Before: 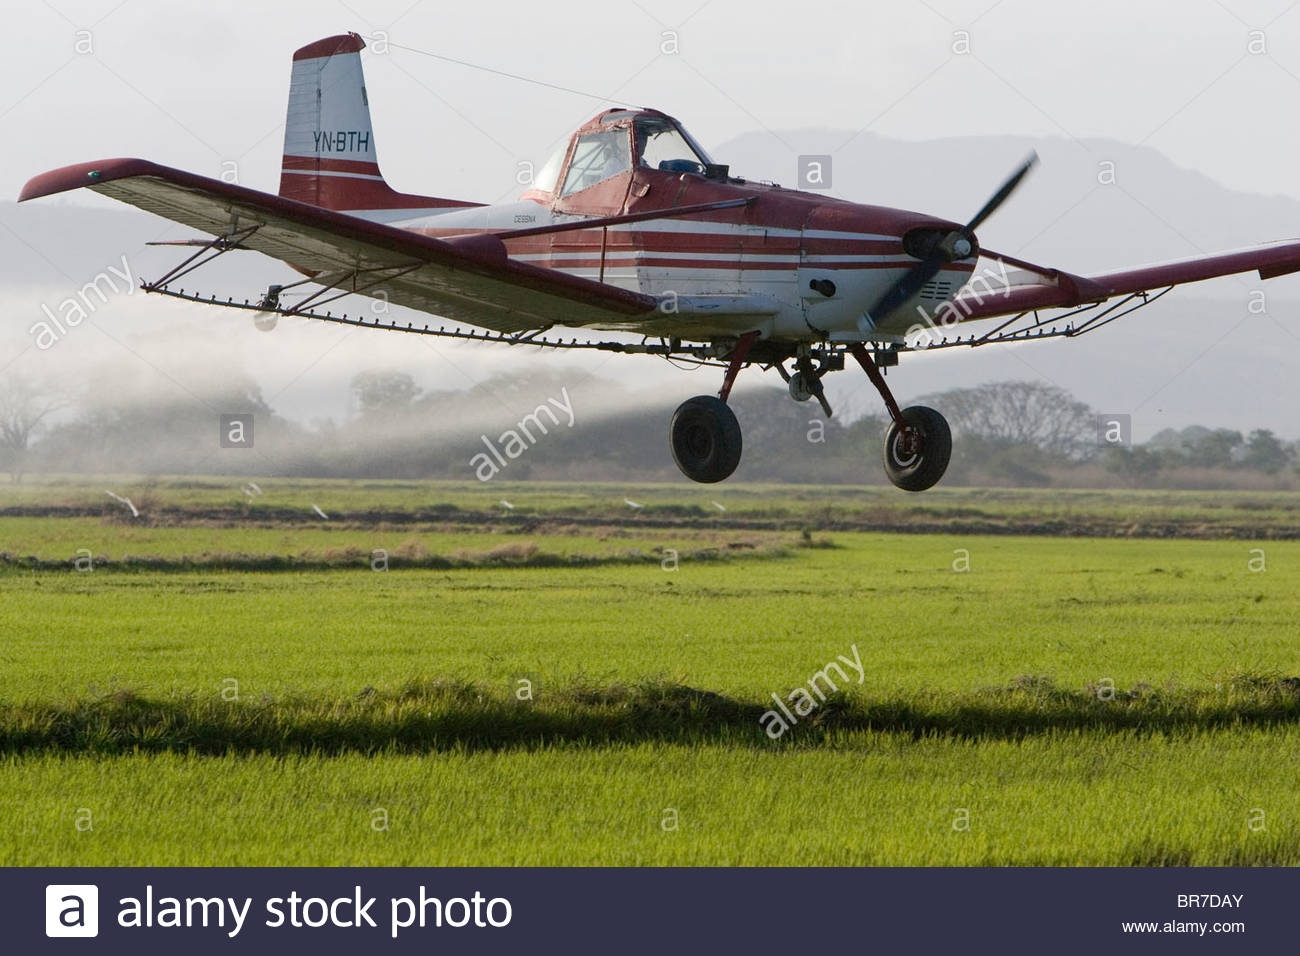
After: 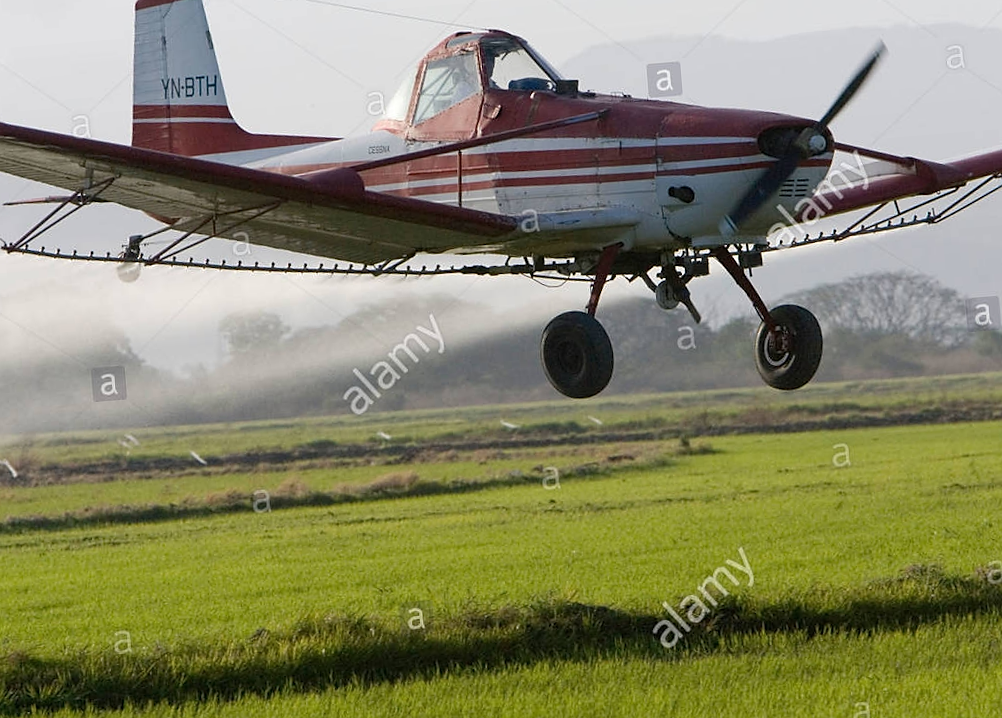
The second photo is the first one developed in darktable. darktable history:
rotate and perspective: rotation -4.57°, crop left 0.054, crop right 0.944, crop top 0.087, crop bottom 0.914
crop and rotate: left 7.196%, top 4.574%, right 10.605%, bottom 13.178%
sharpen: radius 1.458, amount 0.398, threshold 1.271
